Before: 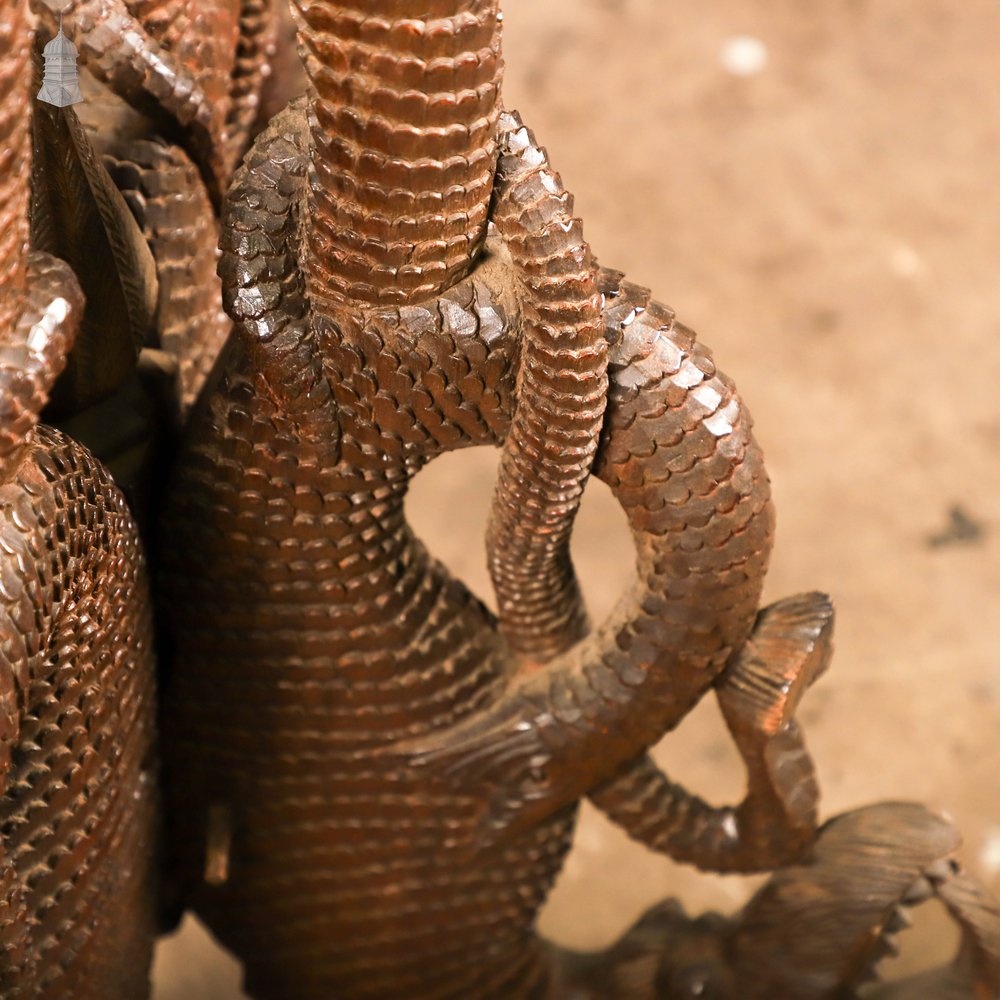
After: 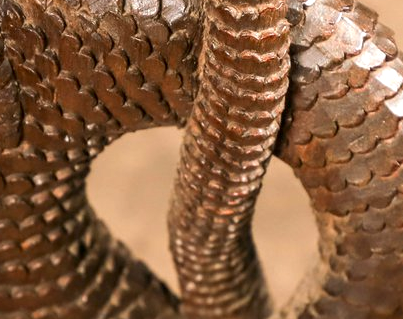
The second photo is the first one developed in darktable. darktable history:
local contrast: on, module defaults
crop: left 31.873%, top 31.911%, right 27.762%, bottom 36.179%
